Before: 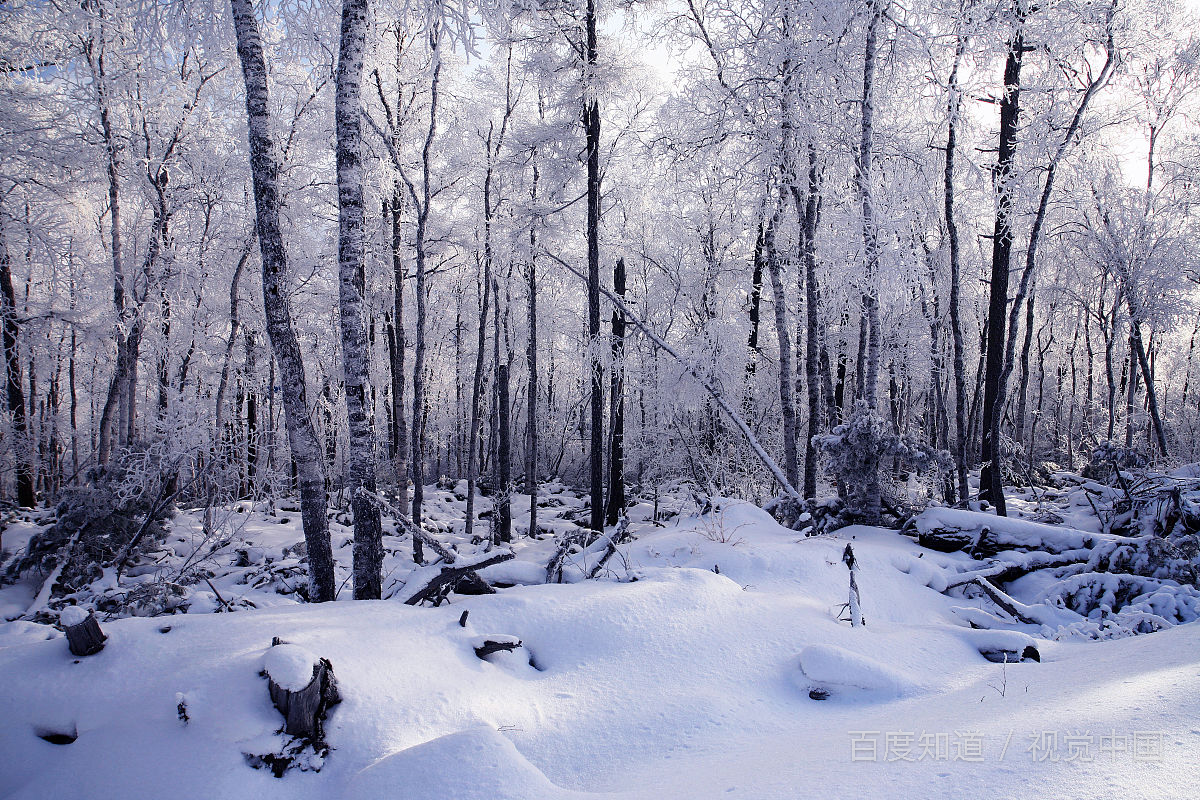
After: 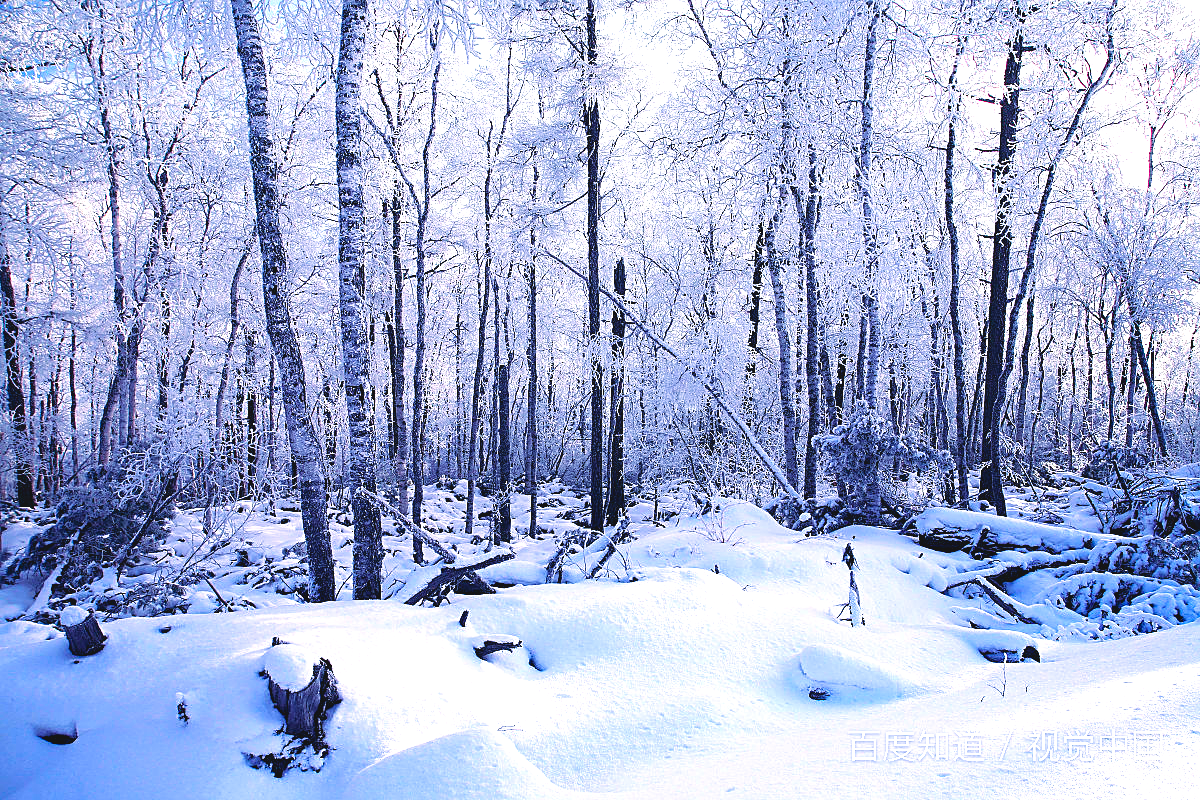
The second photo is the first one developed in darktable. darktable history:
contrast brightness saturation: contrast -0.096, brightness 0.05, saturation 0.081
velvia: on, module defaults
exposure: black level correction 0, exposure 1 EV, compensate highlight preservation false
sharpen: on, module defaults
color balance rgb: shadows lift › luminance 0.742%, shadows lift › chroma 6.909%, shadows lift › hue 301.36°, power › luminance -7.758%, power › chroma 2.283%, power › hue 219.14°, linear chroma grading › global chroma 14.618%, perceptual saturation grading › global saturation 18.55%
